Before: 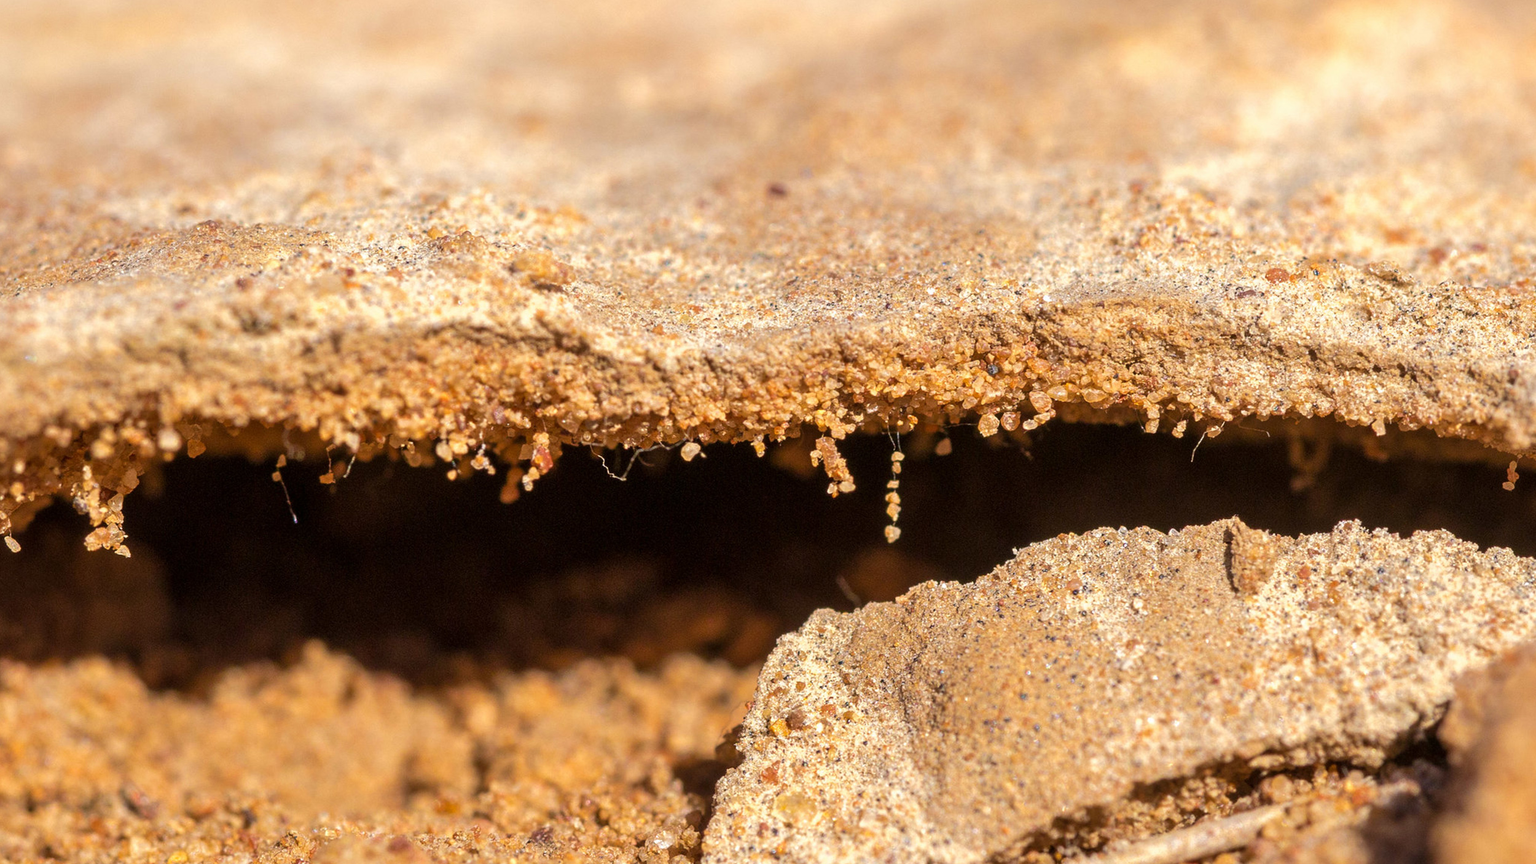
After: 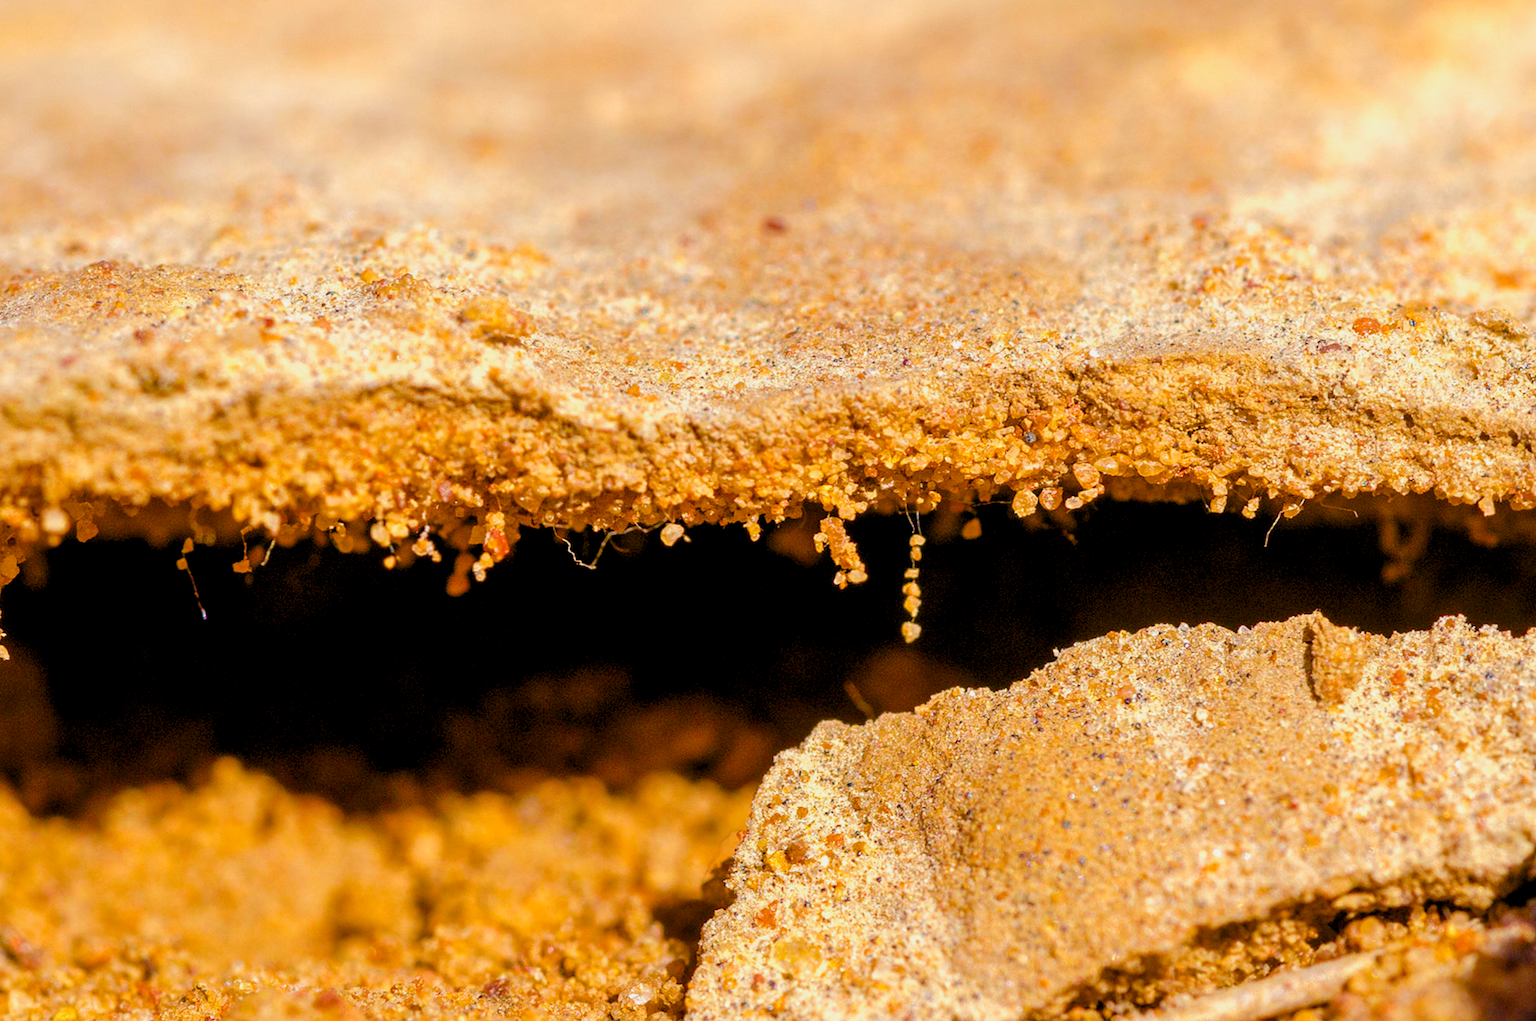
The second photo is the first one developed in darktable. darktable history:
tone curve: curves: ch0 [(0.047, 0) (0.292, 0.352) (0.657, 0.678) (1, 0.958)], color space Lab, linked channels, preserve colors none
crop: left 8.026%, right 7.374%
color balance rgb: linear chroma grading › global chroma 18.9%, perceptual saturation grading › global saturation 20%, perceptual saturation grading › highlights -25%, perceptual saturation grading › shadows 50%, global vibrance 18.93%
